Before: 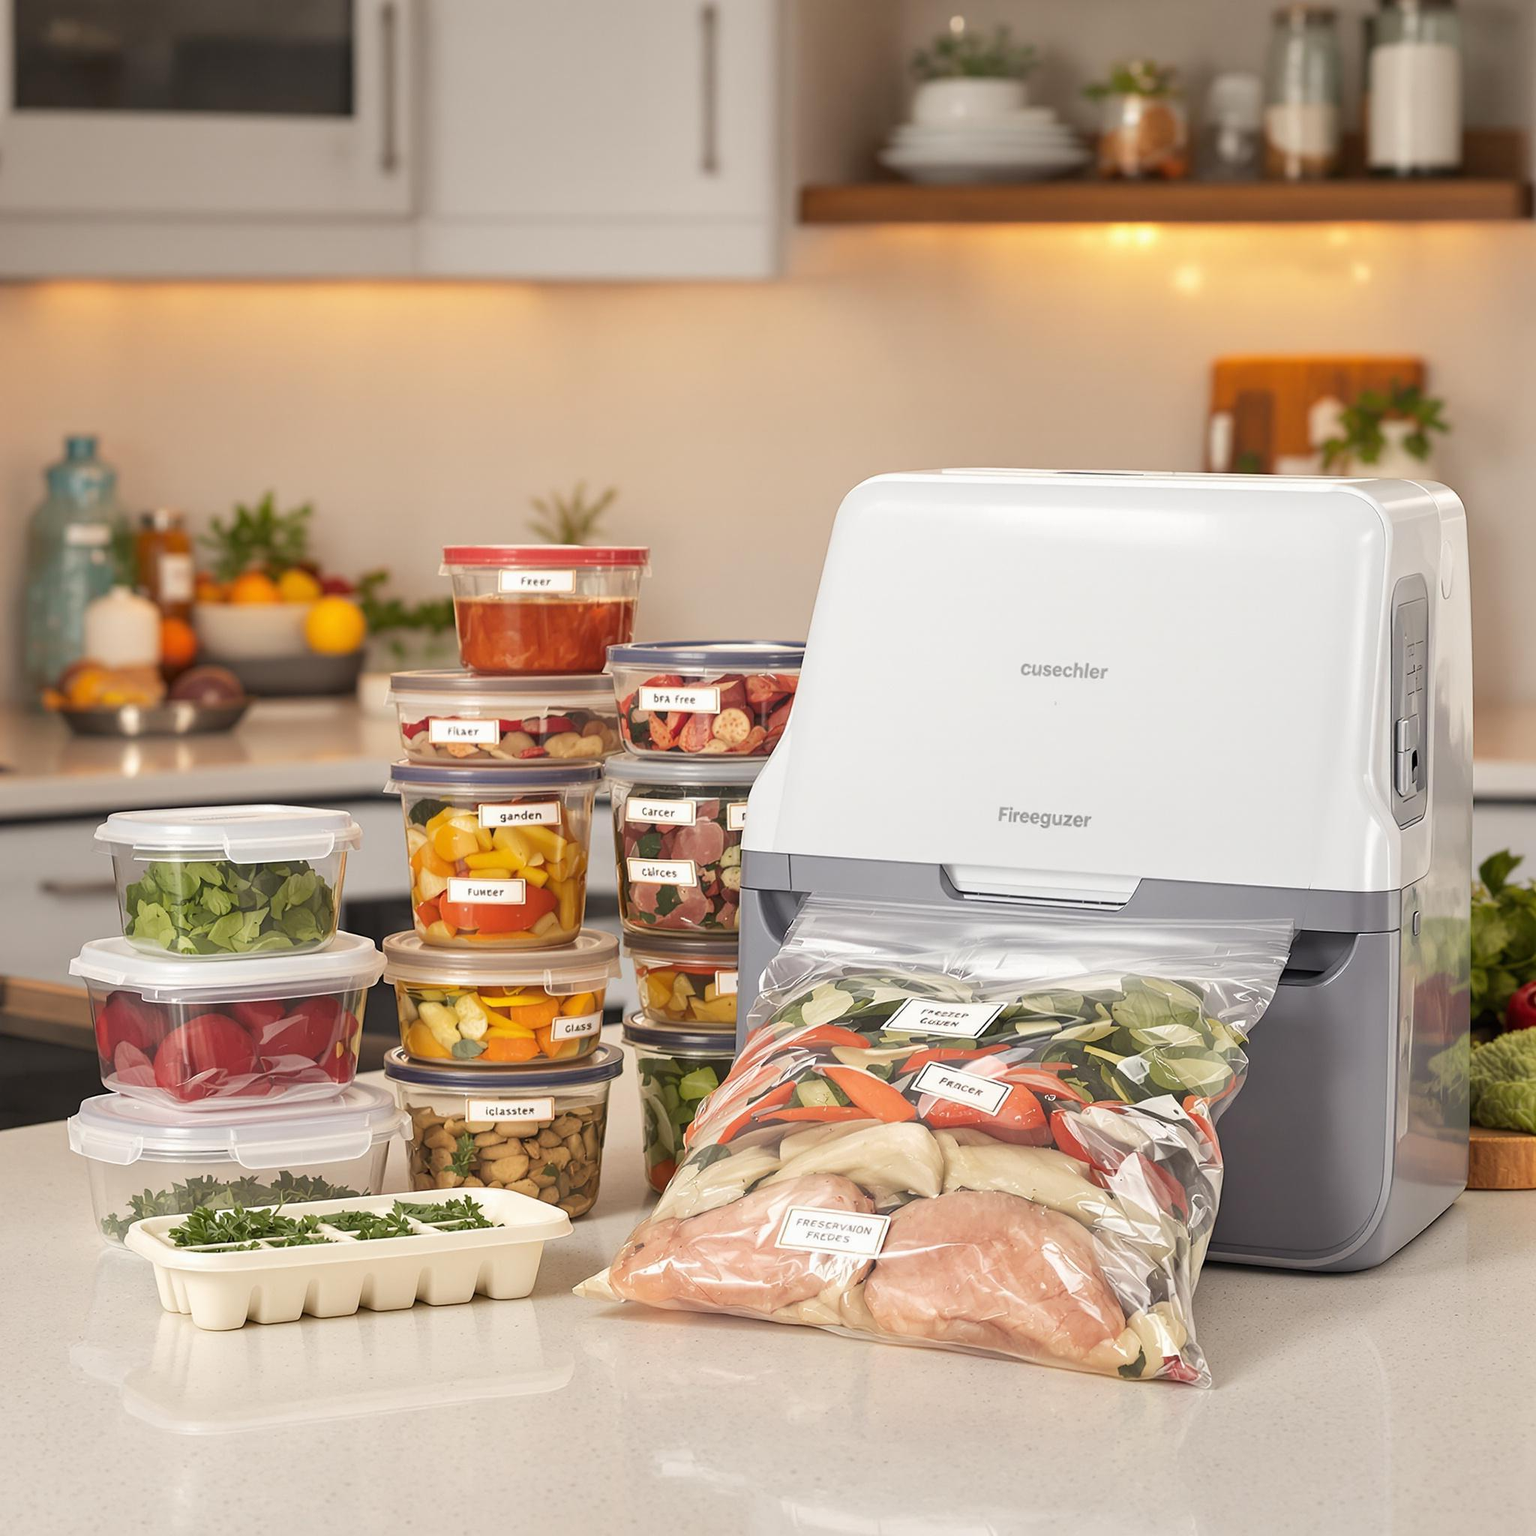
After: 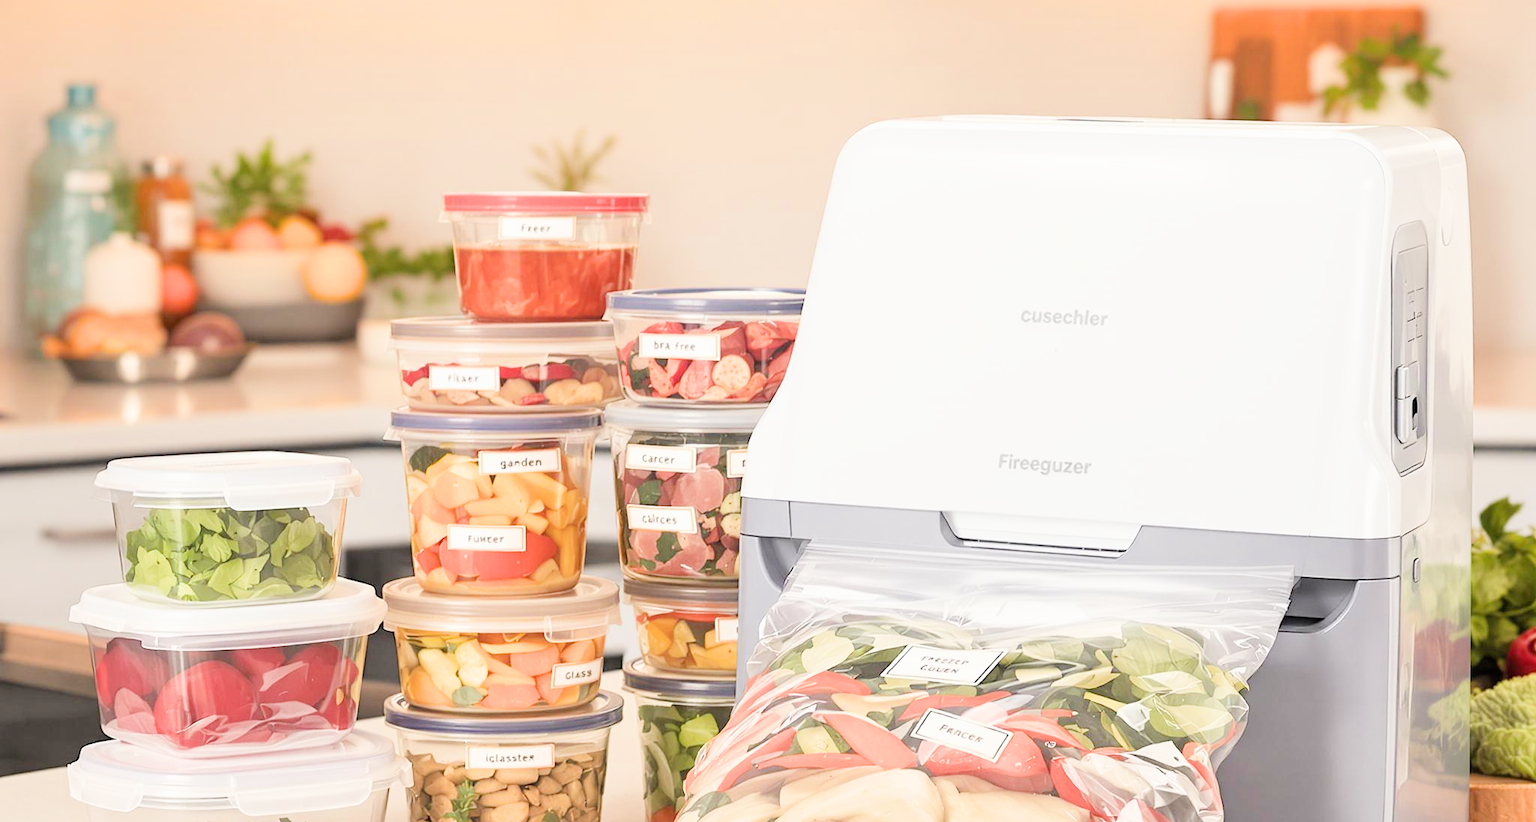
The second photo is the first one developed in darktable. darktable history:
exposure: black level correction 0, exposure 1.75 EV, compensate exposure bias true, compensate highlight preservation false
filmic rgb: black relative exposure -7.65 EV, white relative exposure 4.56 EV, hardness 3.61
crop and rotate: top 23.043%, bottom 23.437%
